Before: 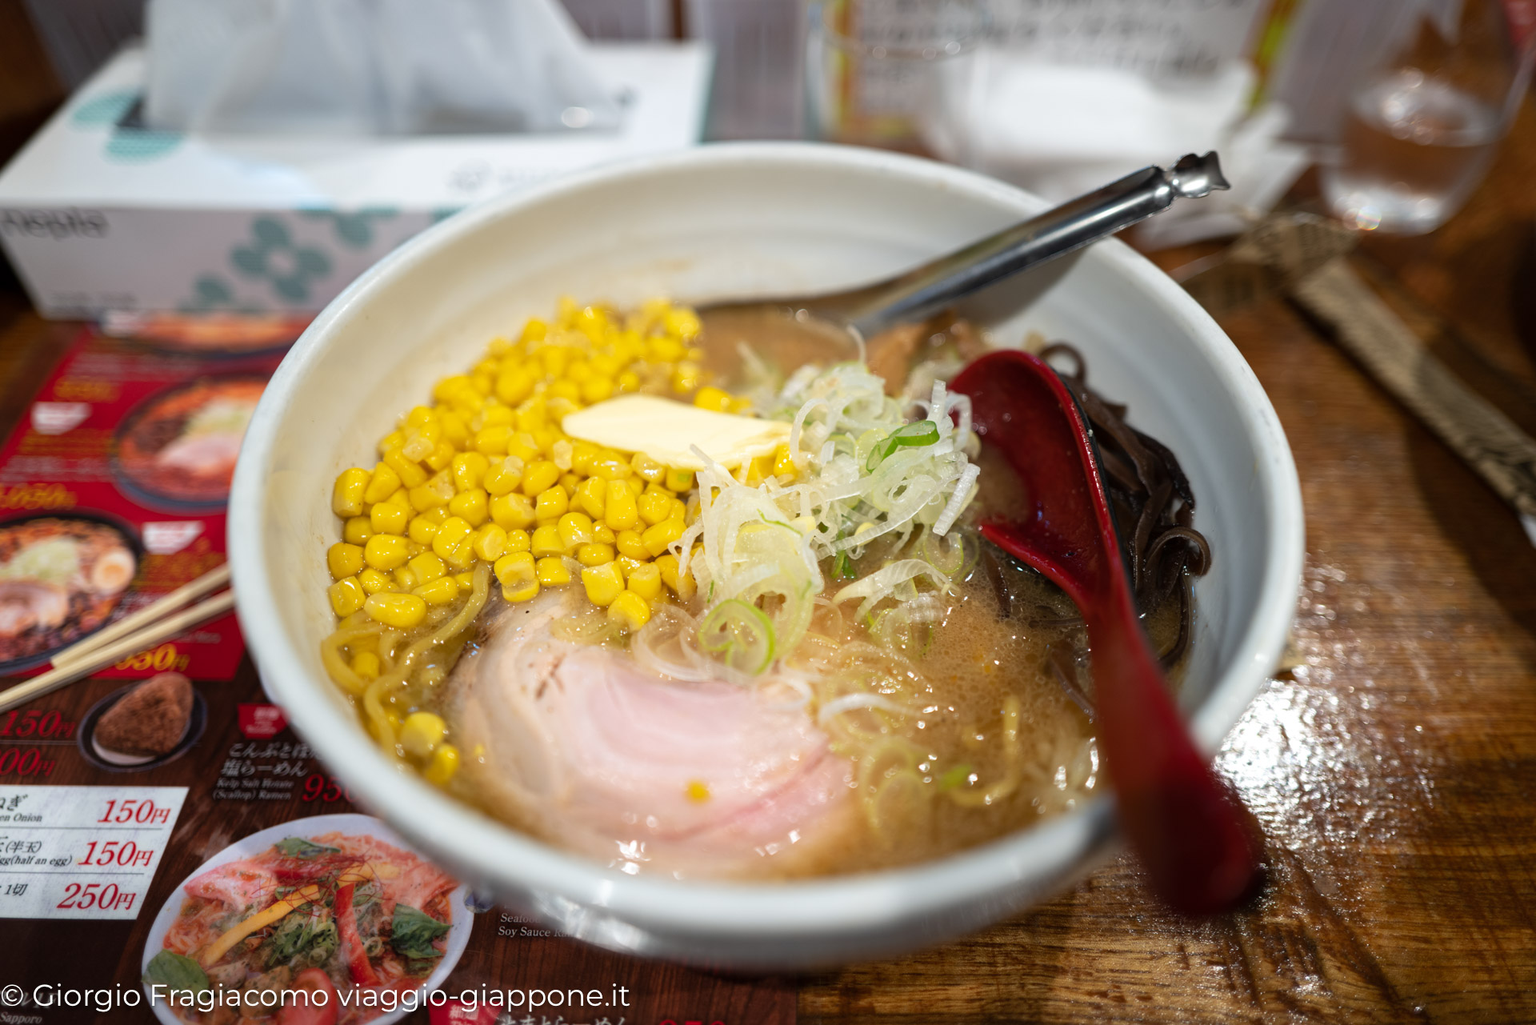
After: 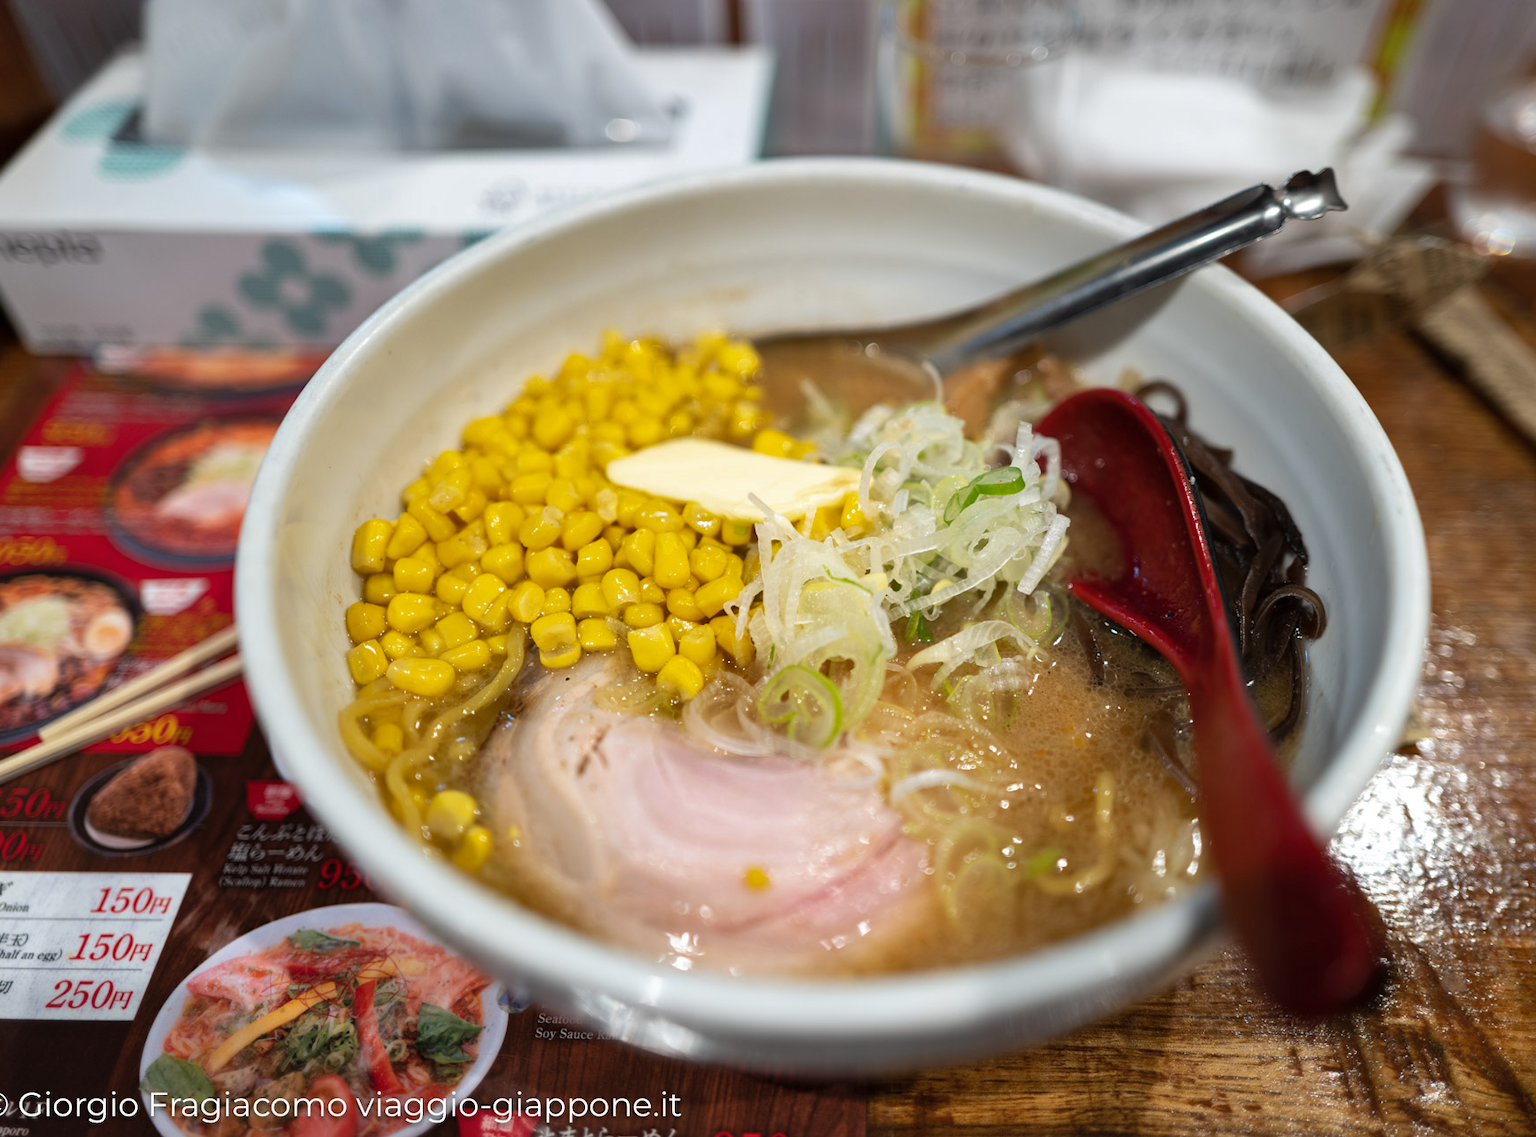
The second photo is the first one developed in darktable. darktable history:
crop and rotate: left 1.088%, right 8.807%
shadows and highlights: soften with gaussian
white balance: emerald 1
